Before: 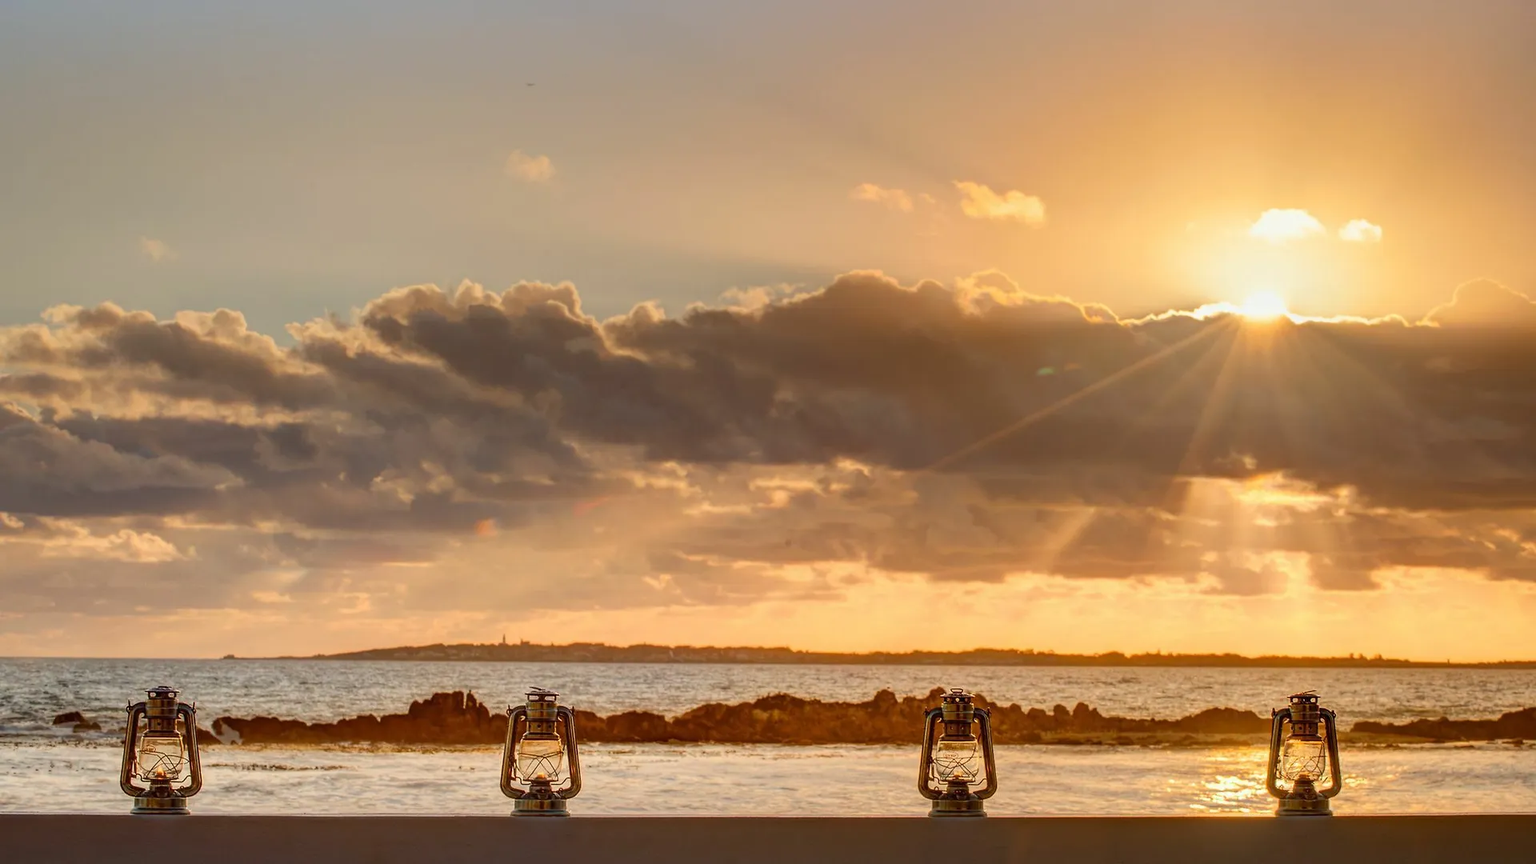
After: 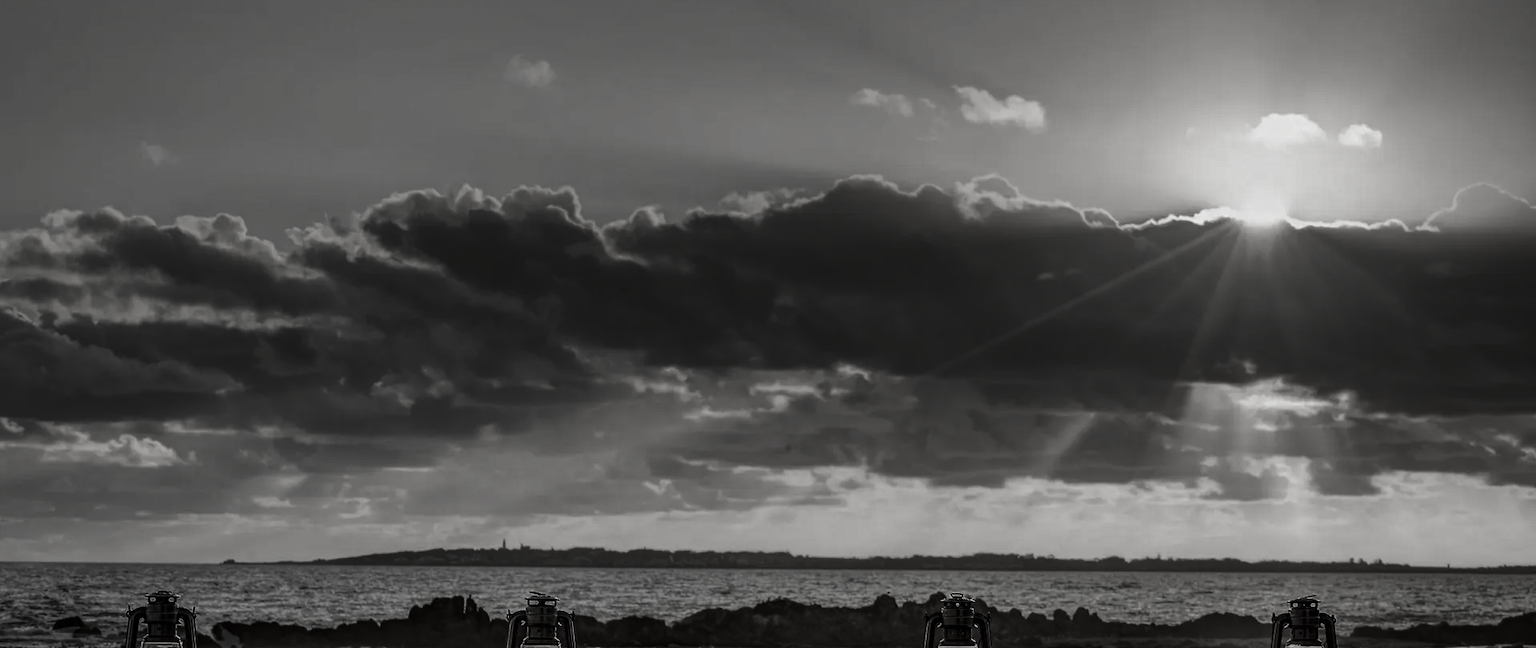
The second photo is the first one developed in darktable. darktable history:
crop: top 11.048%, bottom 13.883%
contrast brightness saturation: contrast -0.035, brightness -0.583, saturation -0.983
